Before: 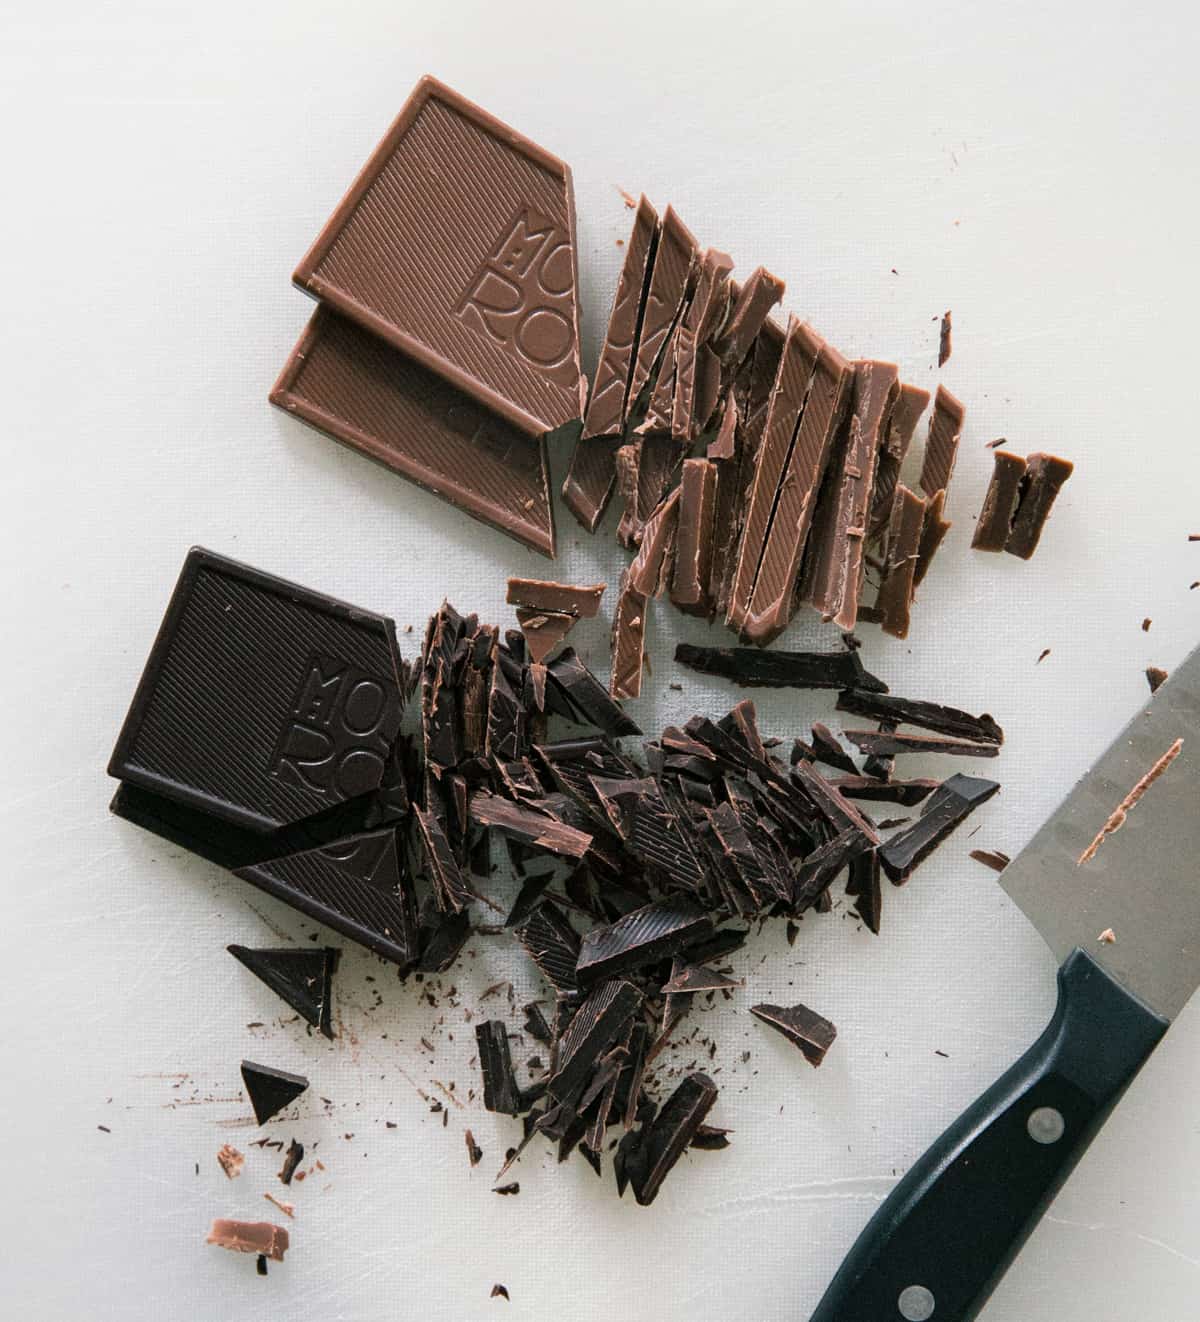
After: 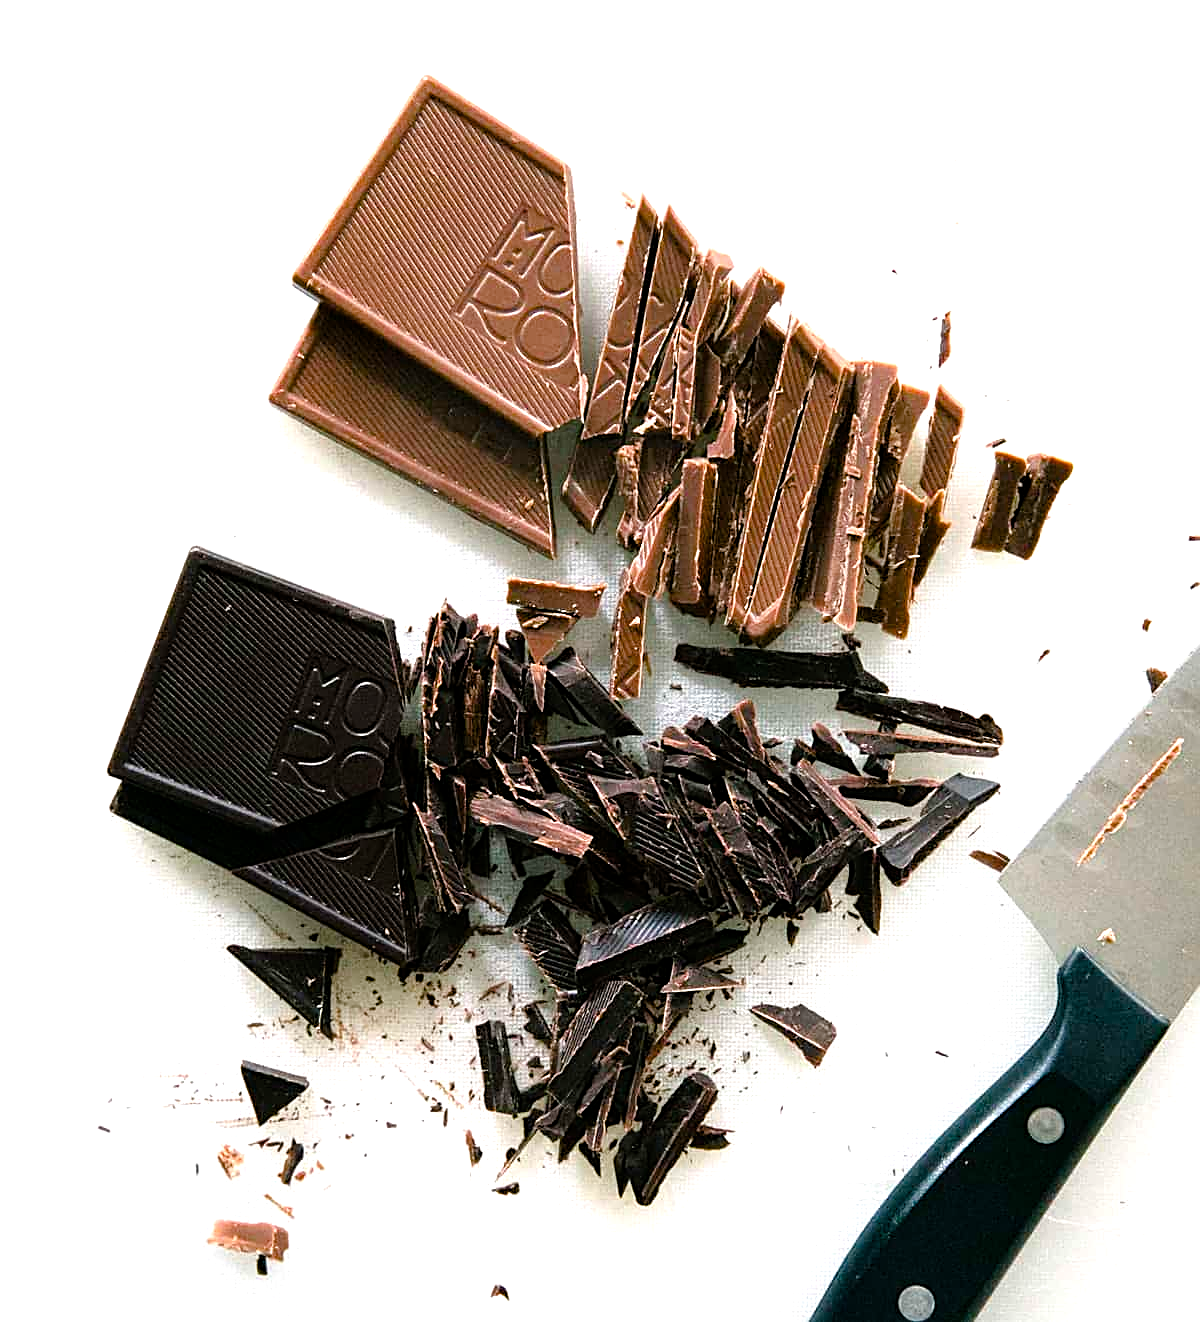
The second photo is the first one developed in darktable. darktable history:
exposure: black level correction 0.001, compensate highlight preservation false
sharpen: on, module defaults
tone equalizer: -8 EV -1.06 EV, -7 EV -1.05 EV, -6 EV -0.841 EV, -5 EV -0.587 EV, -3 EV 0.601 EV, -2 EV 0.888 EV, -1 EV 0.996 EV, +0 EV 1.06 EV
color correction: highlights b* 0.03
color balance rgb: linear chroma grading › global chroma 15.625%, perceptual saturation grading › global saturation 20%, perceptual saturation grading › highlights -25.81%, perceptual saturation grading › shadows 49.272%
